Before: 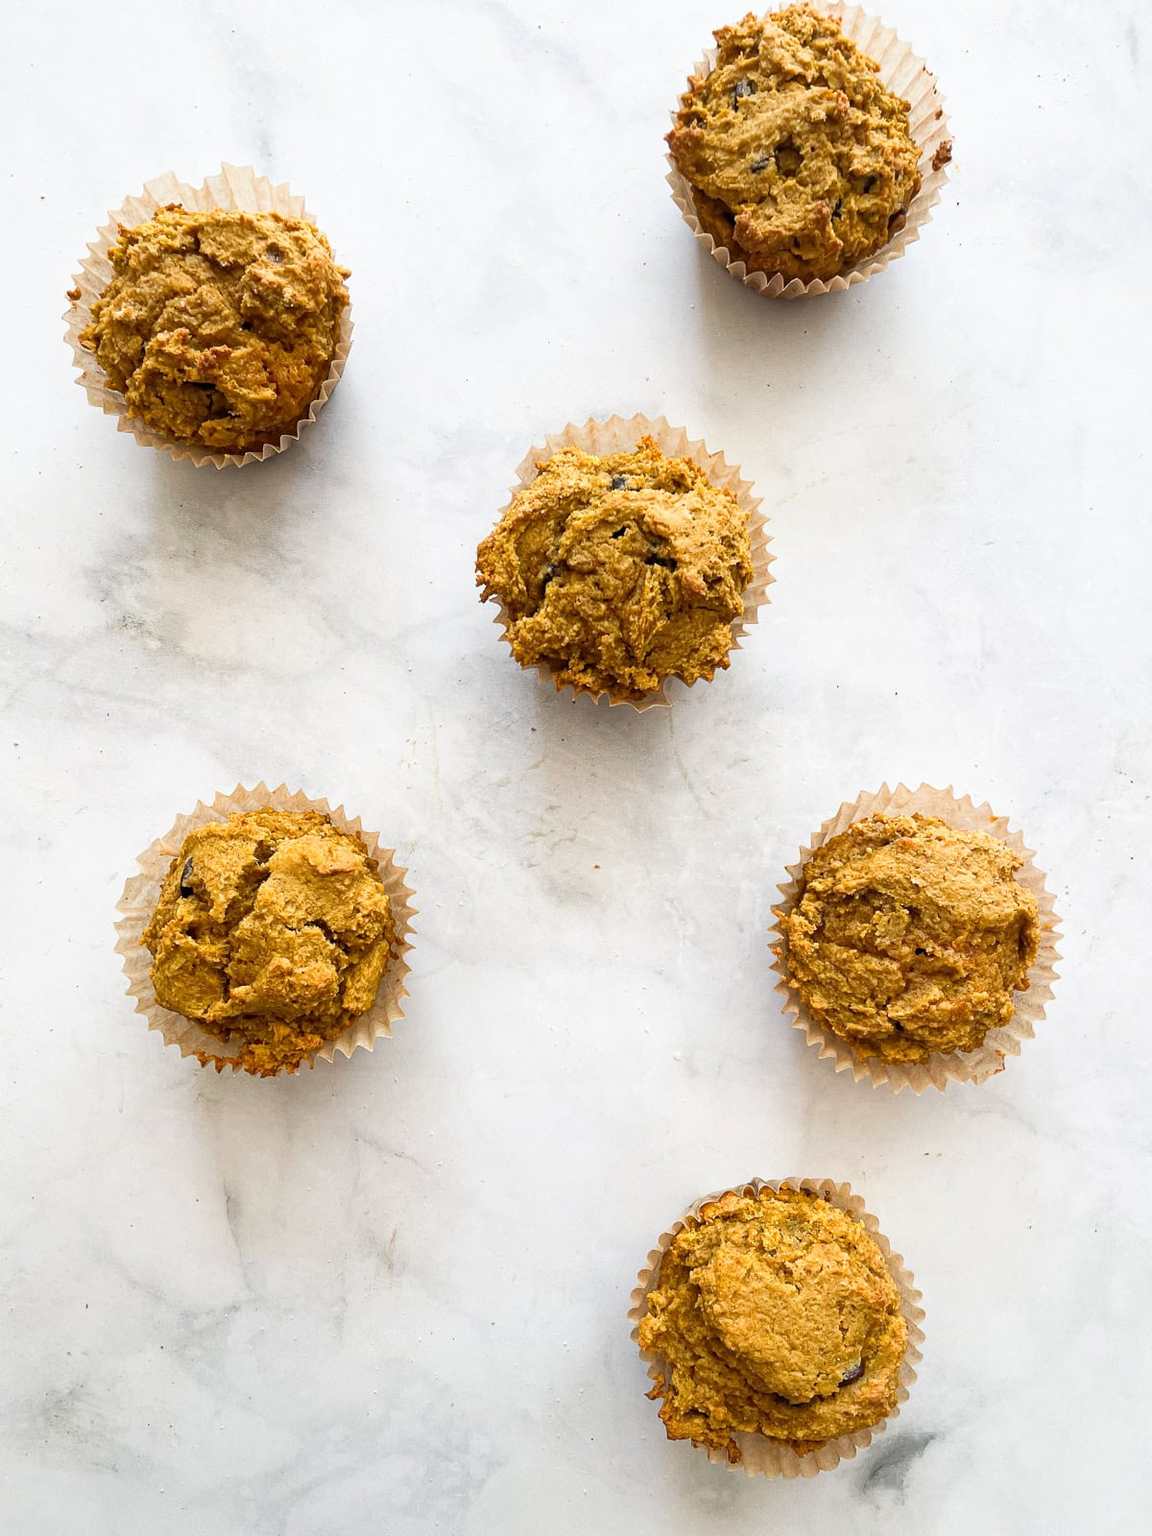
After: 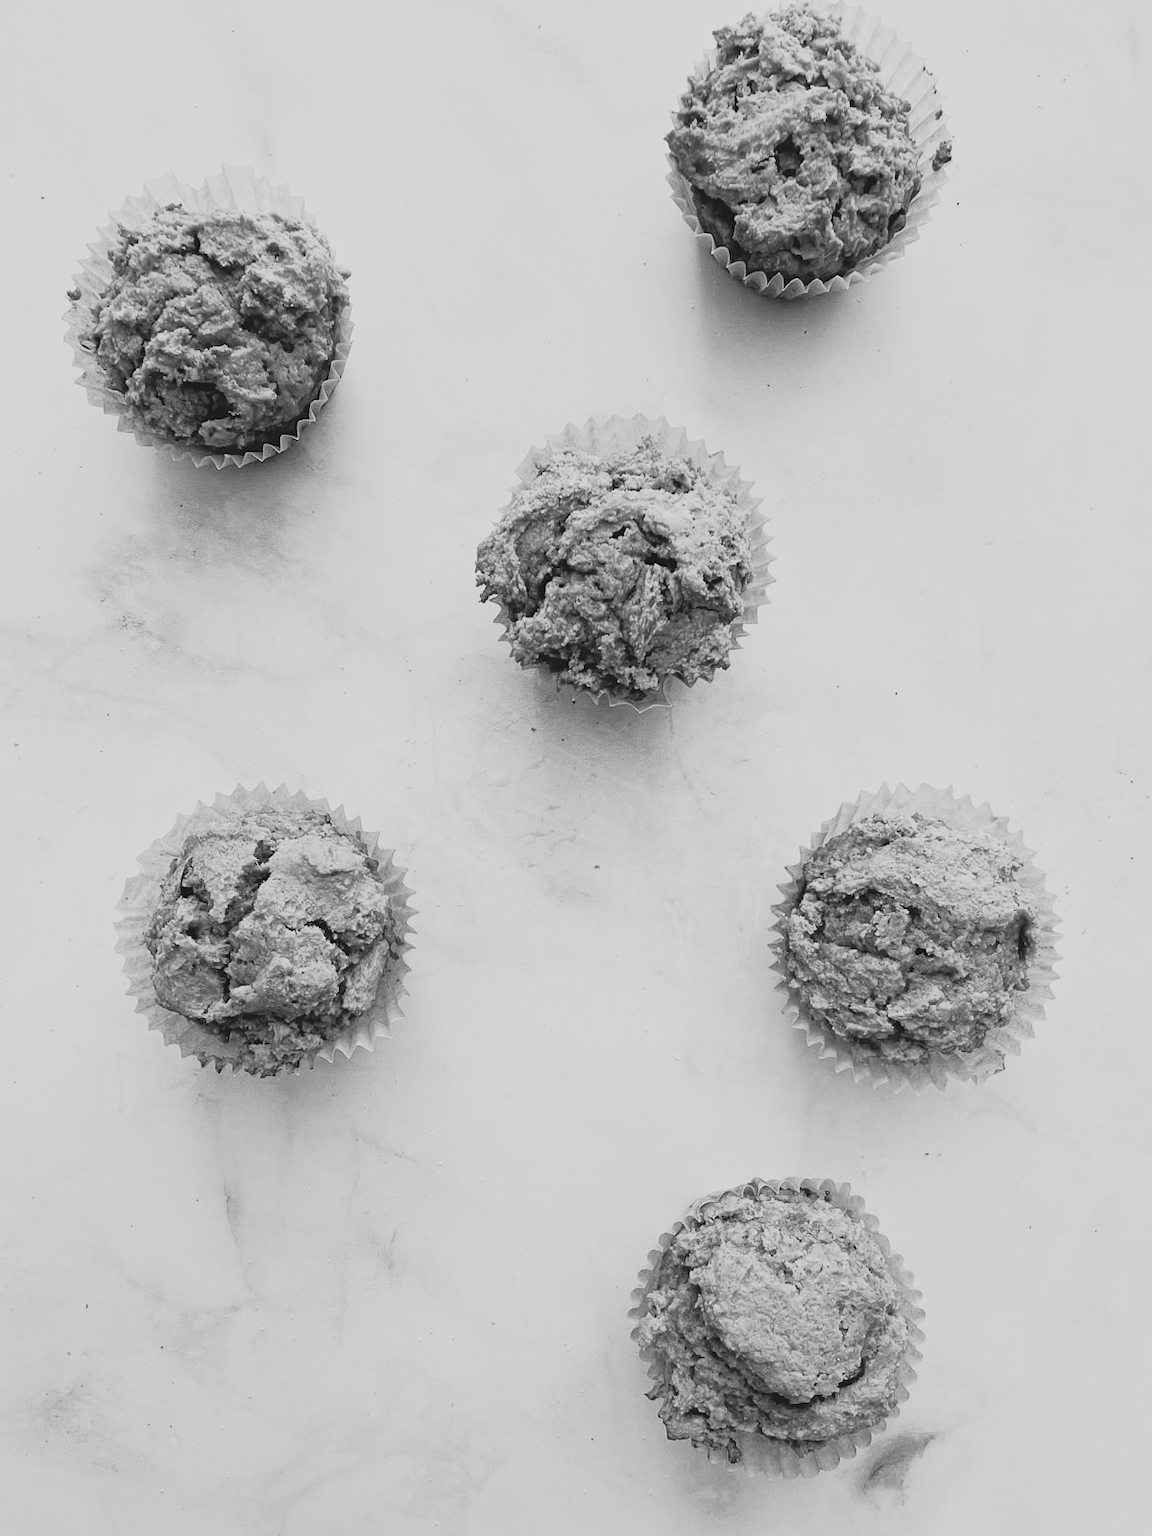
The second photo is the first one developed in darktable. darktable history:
tone curve: curves: ch0 [(0, 0.01) (0.037, 0.032) (0.131, 0.108) (0.275, 0.286) (0.483, 0.517) (0.61, 0.661) (0.697, 0.768) (0.797, 0.876) (0.888, 0.952) (0.997, 0.995)]; ch1 [(0, 0) (0.312, 0.262) (0.425, 0.402) (0.5, 0.5) (0.527, 0.532) (0.556, 0.585) (0.683, 0.706) (0.746, 0.77) (1, 1)]; ch2 [(0, 0) (0.223, 0.185) (0.333, 0.284) (0.432, 0.4) (0.502, 0.502) (0.525, 0.527) (0.545, 0.564) (0.587, 0.613) (0.636, 0.654) (0.711, 0.729) (0.845, 0.855) (0.998, 0.977)], color space Lab, independent channels, preserve colors none
filmic rgb: black relative exposure -5 EV, hardness 2.88, contrast 1.3
contrast brightness saturation: contrast -0.26, saturation -0.43
haze removal: compatibility mode true, adaptive false
monochrome: a 32, b 64, size 2.3
